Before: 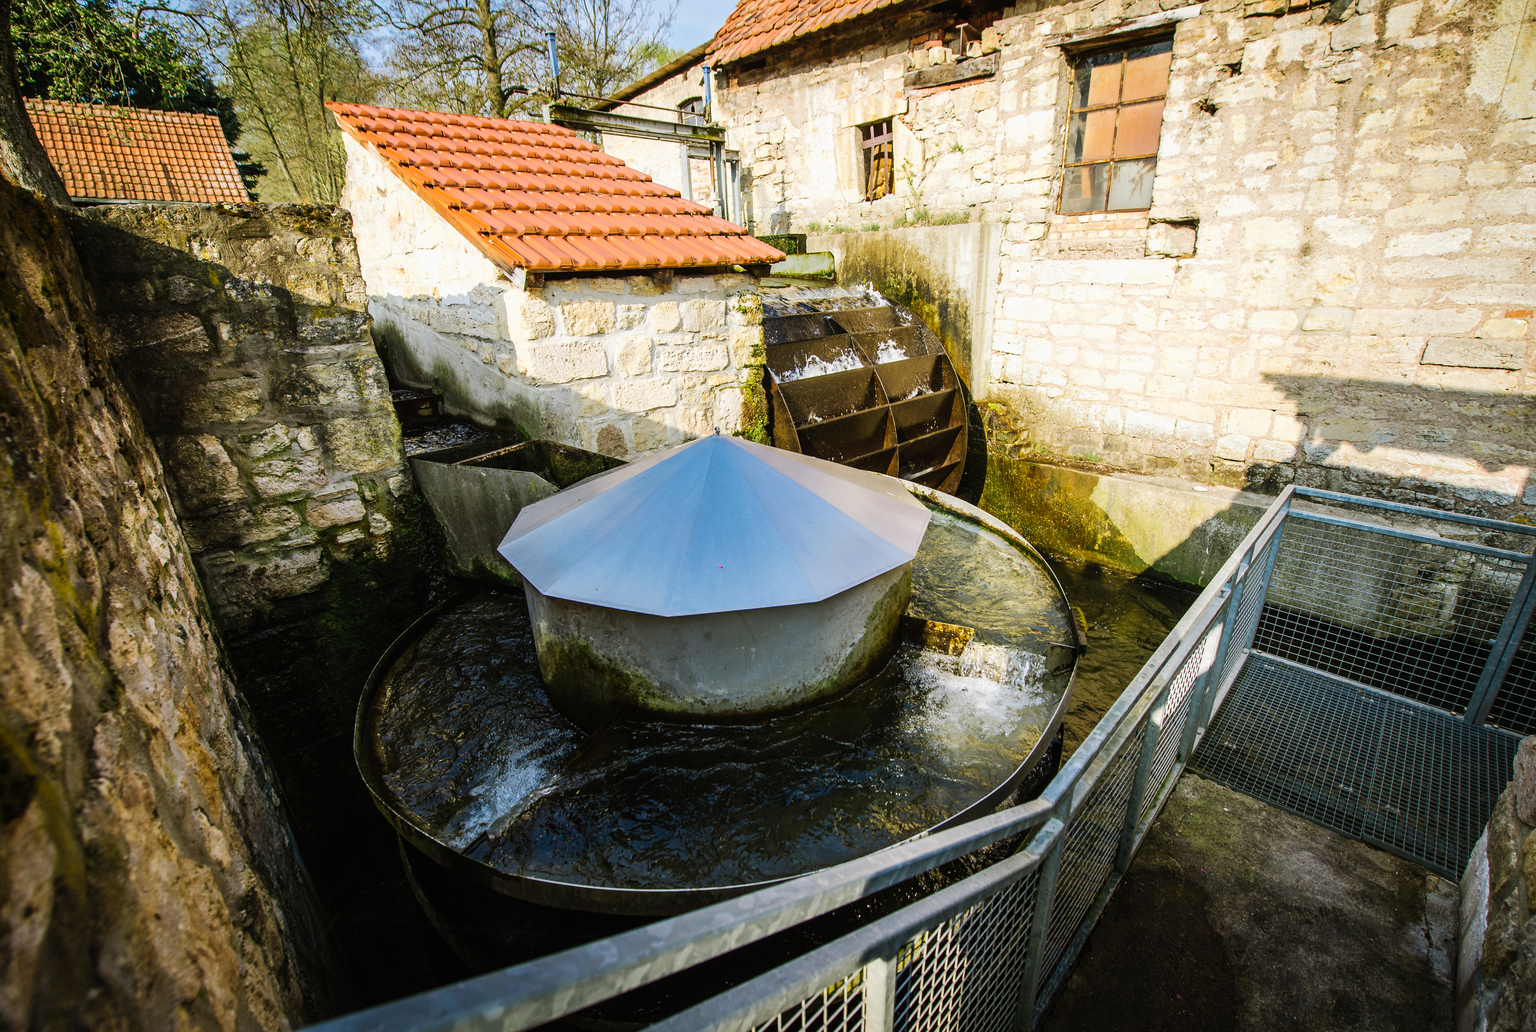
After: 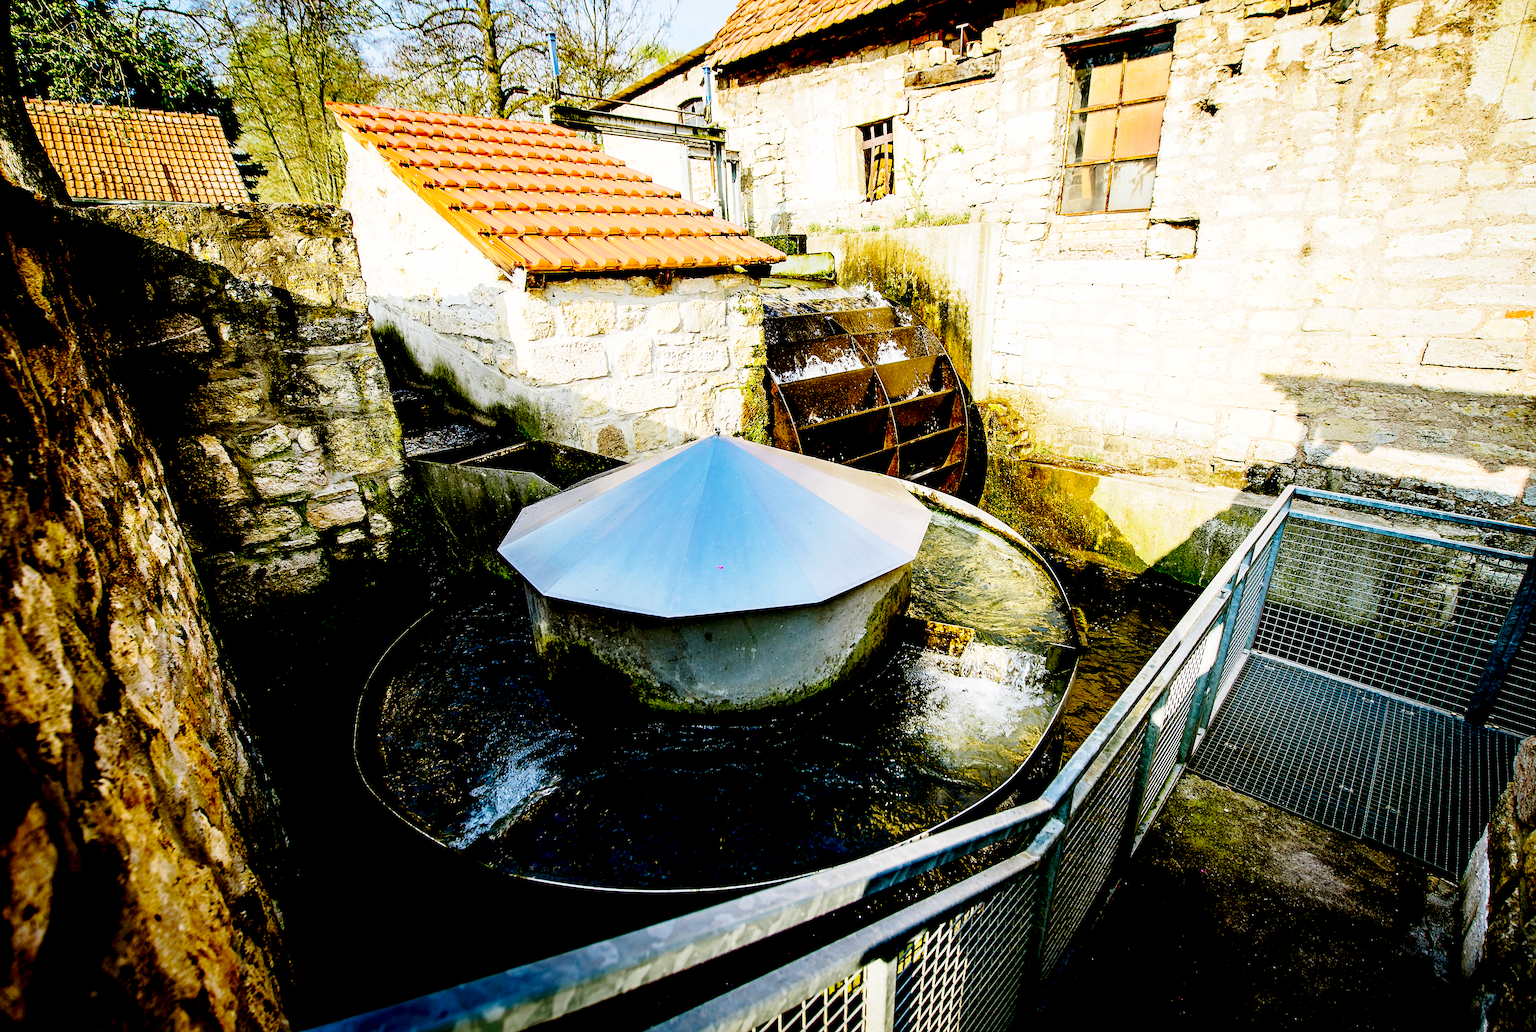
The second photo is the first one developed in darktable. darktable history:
sharpen: amount 0.558
exposure: black level correction 0.047, exposure 0.012 EV, compensate highlight preservation false
base curve: curves: ch0 [(0, 0) (0.028, 0.03) (0.121, 0.232) (0.46, 0.748) (0.859, 0.968) (1, 1)], preserve colors none
